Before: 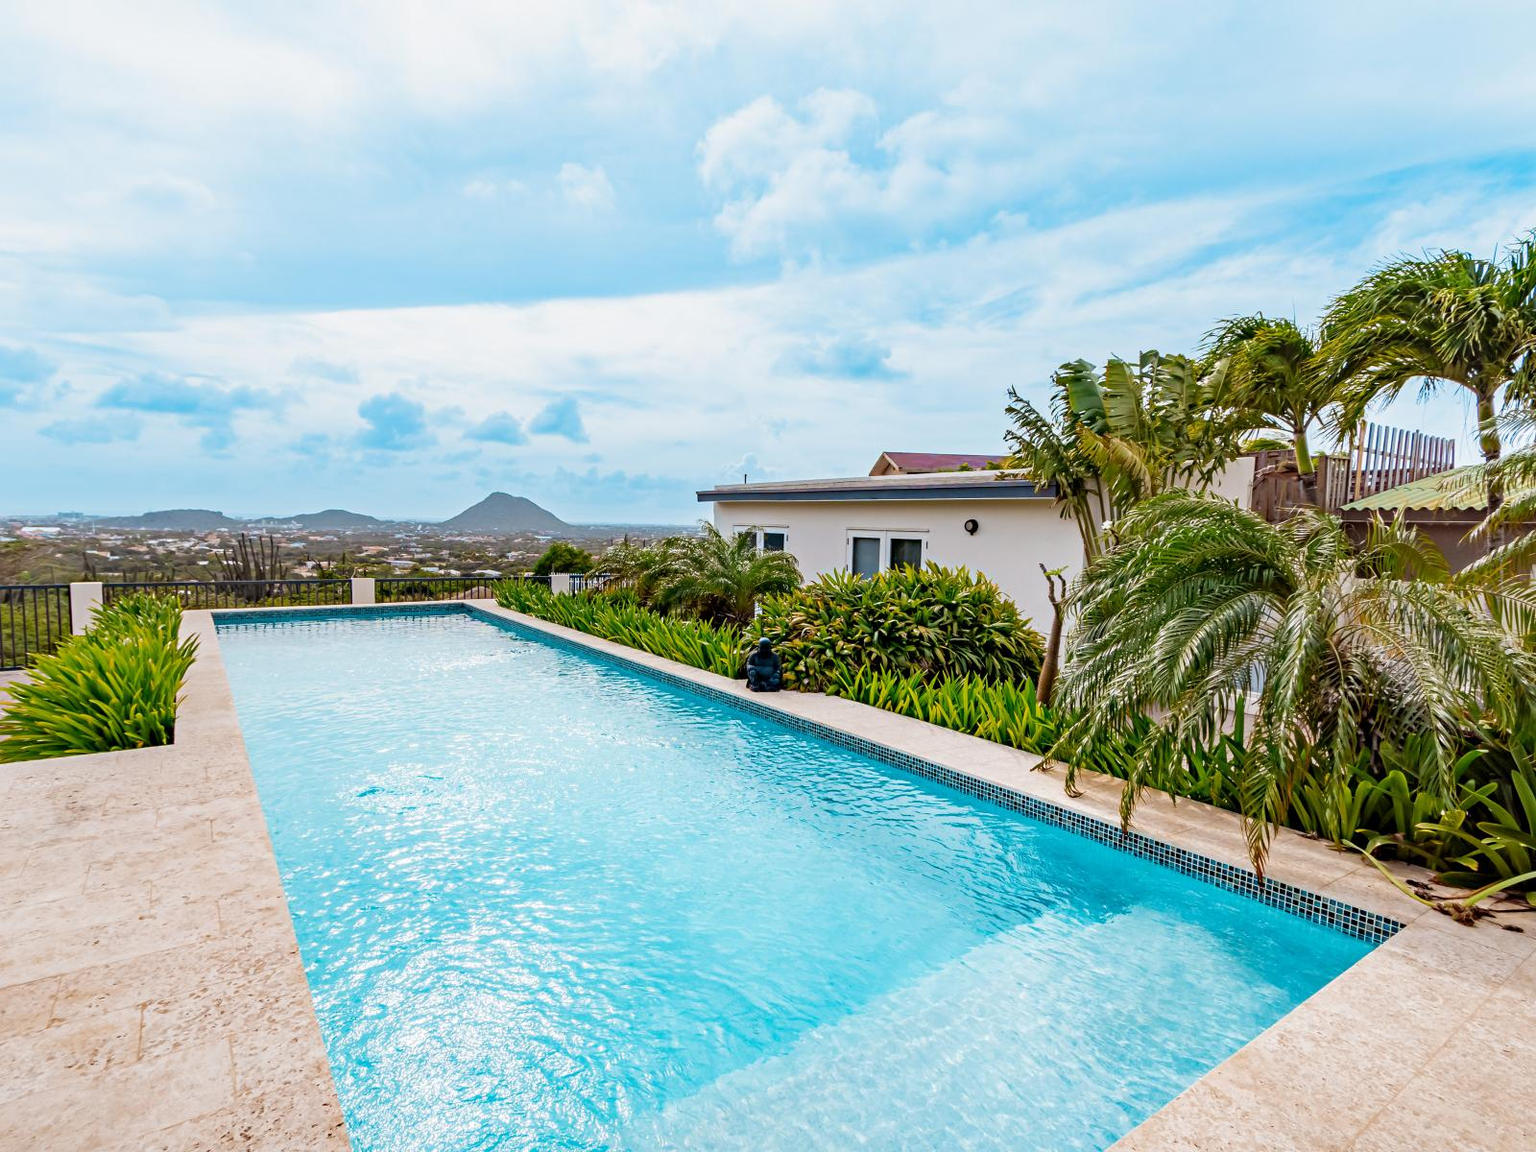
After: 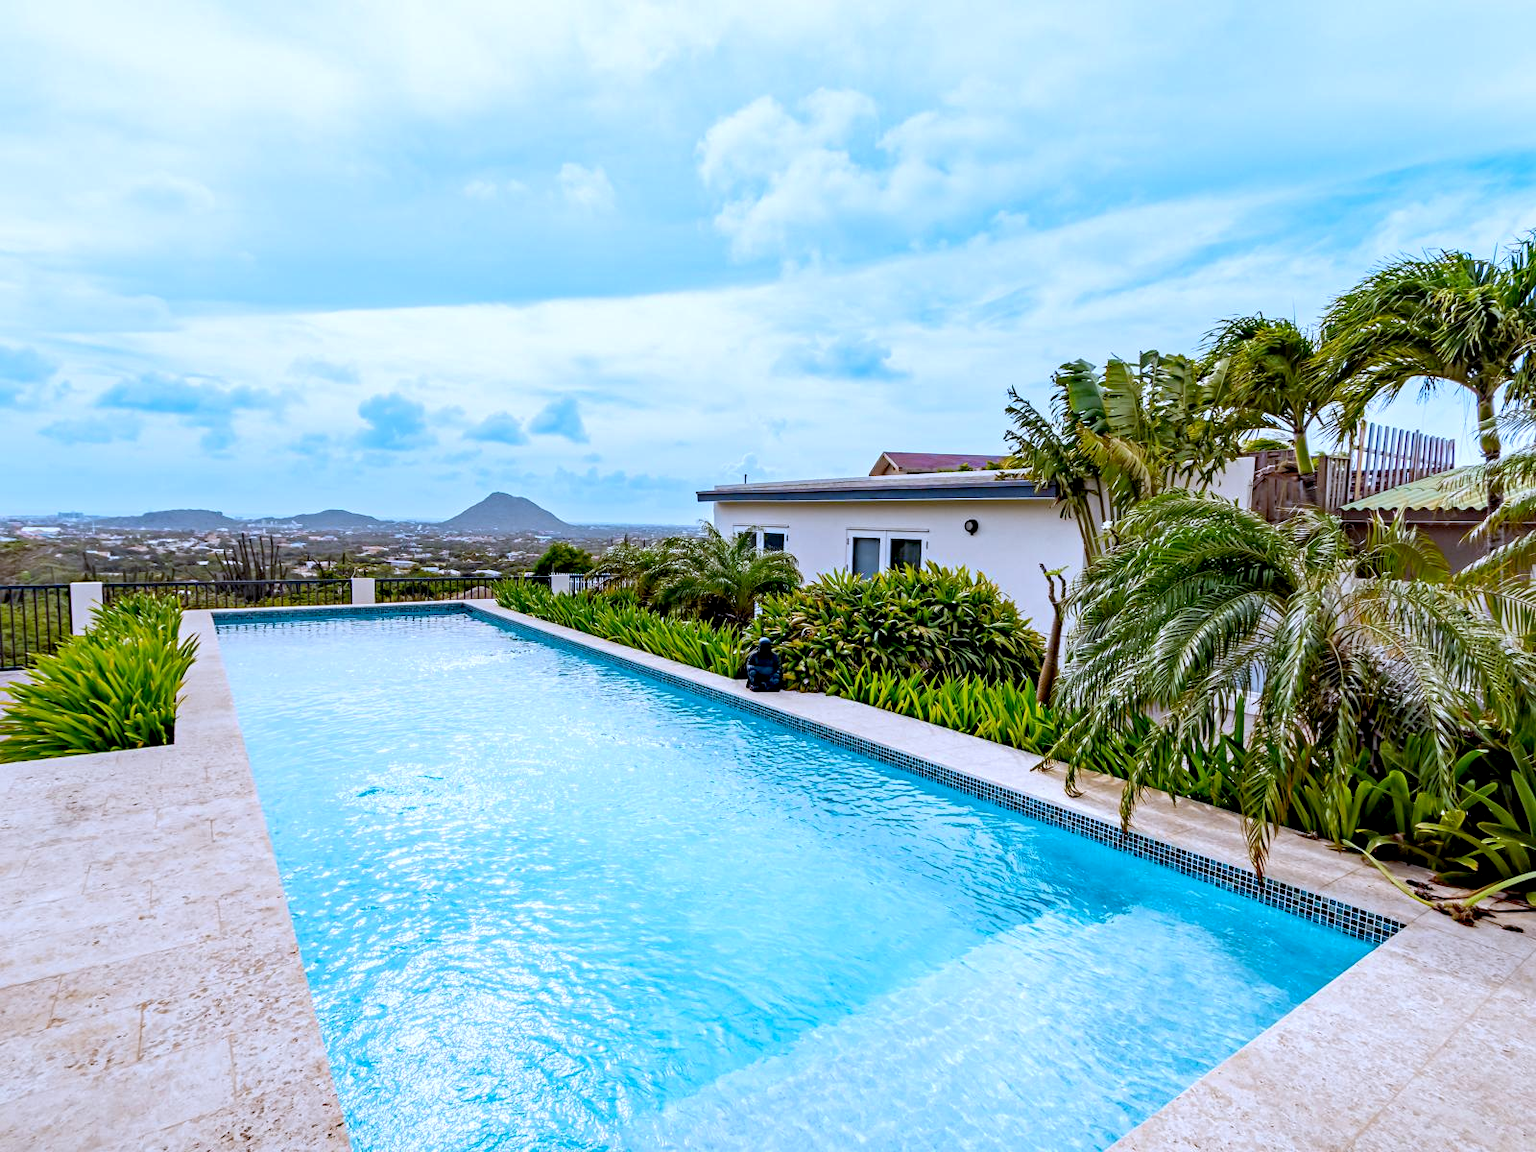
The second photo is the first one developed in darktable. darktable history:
white balance: red 0.948, green 1.02, blue 1.176
local contrast: highlights 100%, shadows 100%, detail 120%, midtone range 0.2
exposure: black level correction 0.009, exposure 0.014 EV, compensate highlight preservation false
